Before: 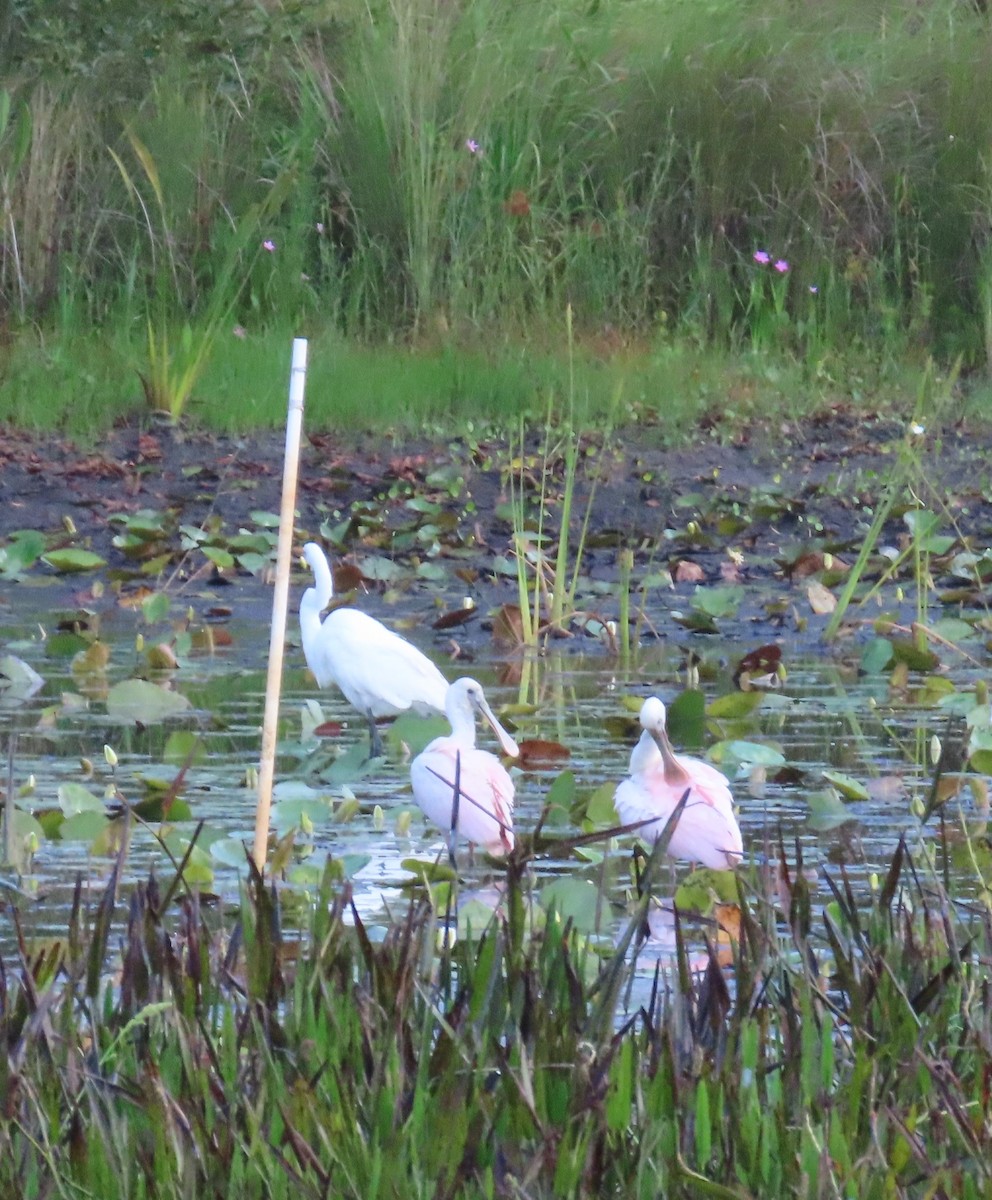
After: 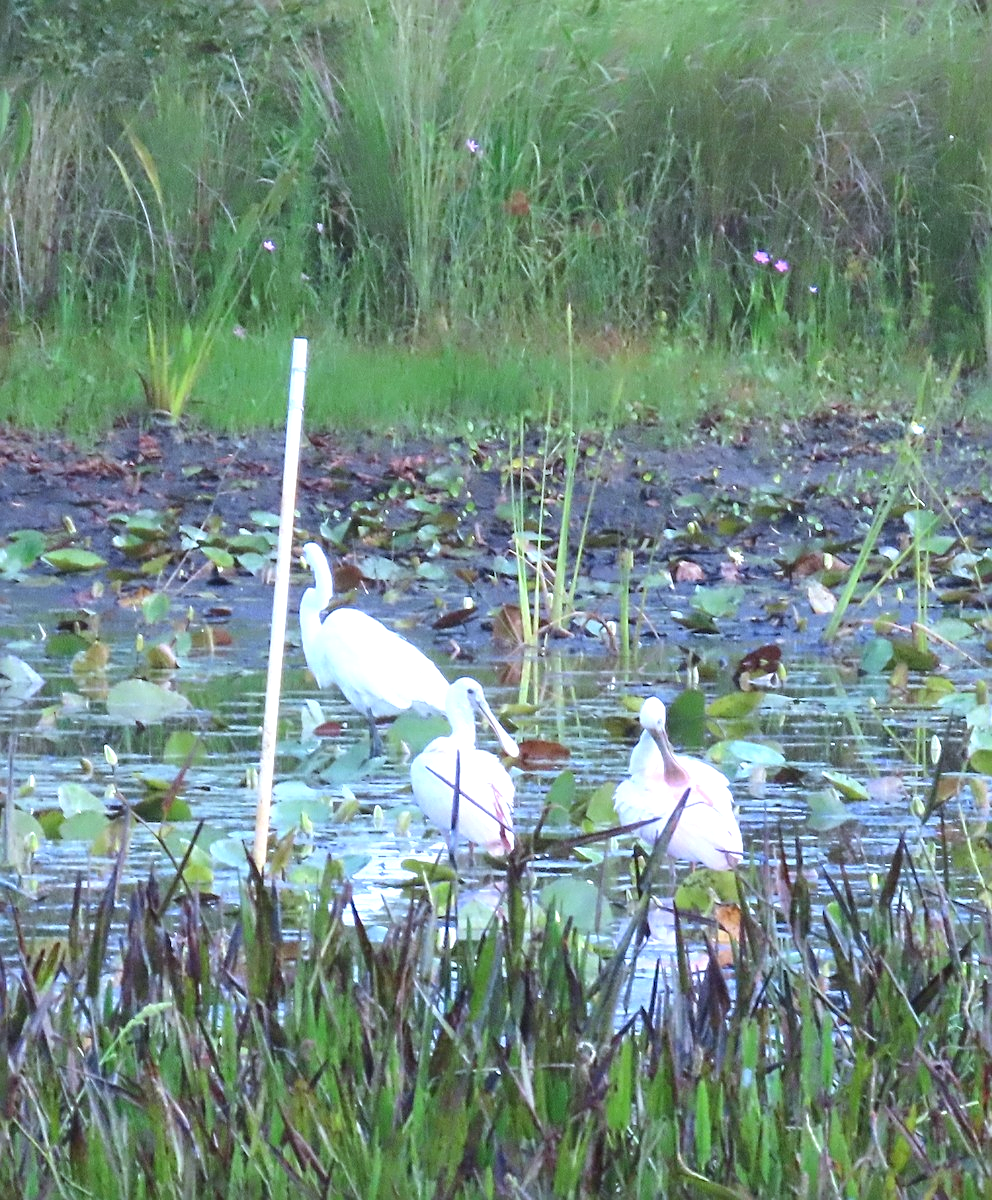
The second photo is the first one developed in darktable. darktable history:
sharpen: on, module defaults
exposure: exposure 0.636 EV, compensate highlight preservation false
white balance: red 0.924, blue 1.095
